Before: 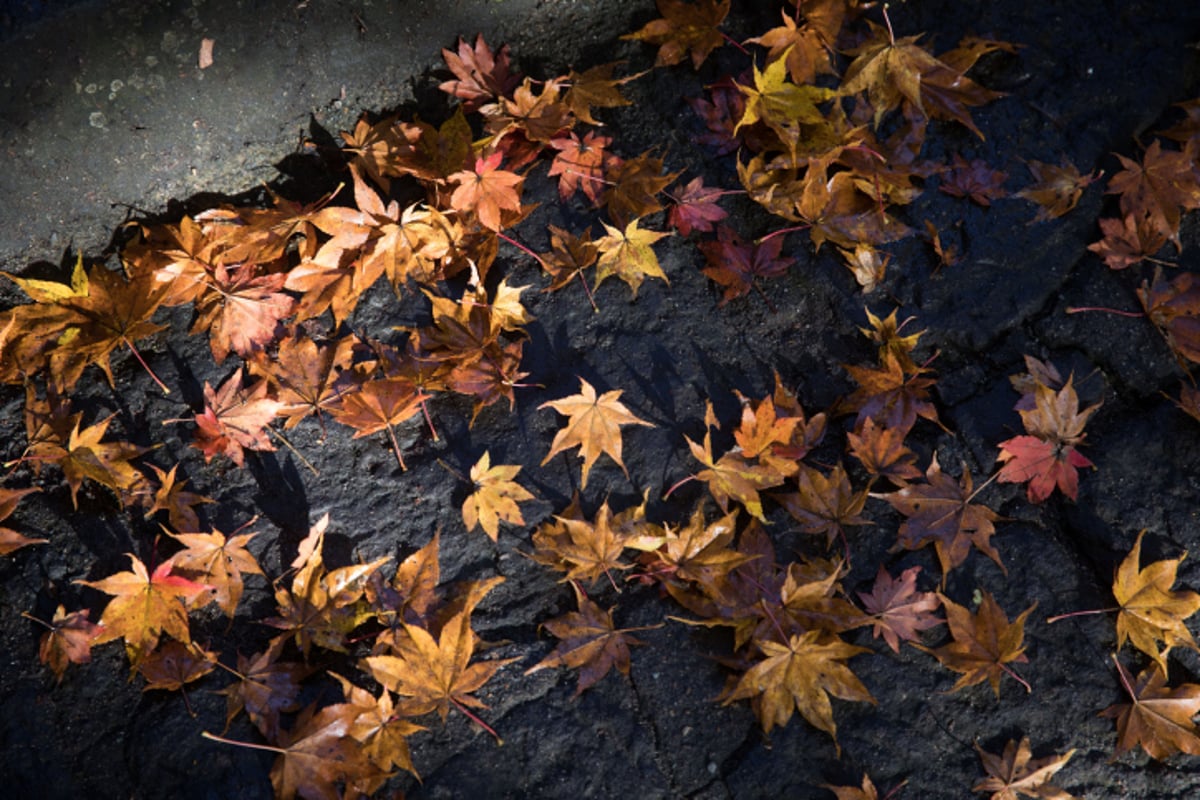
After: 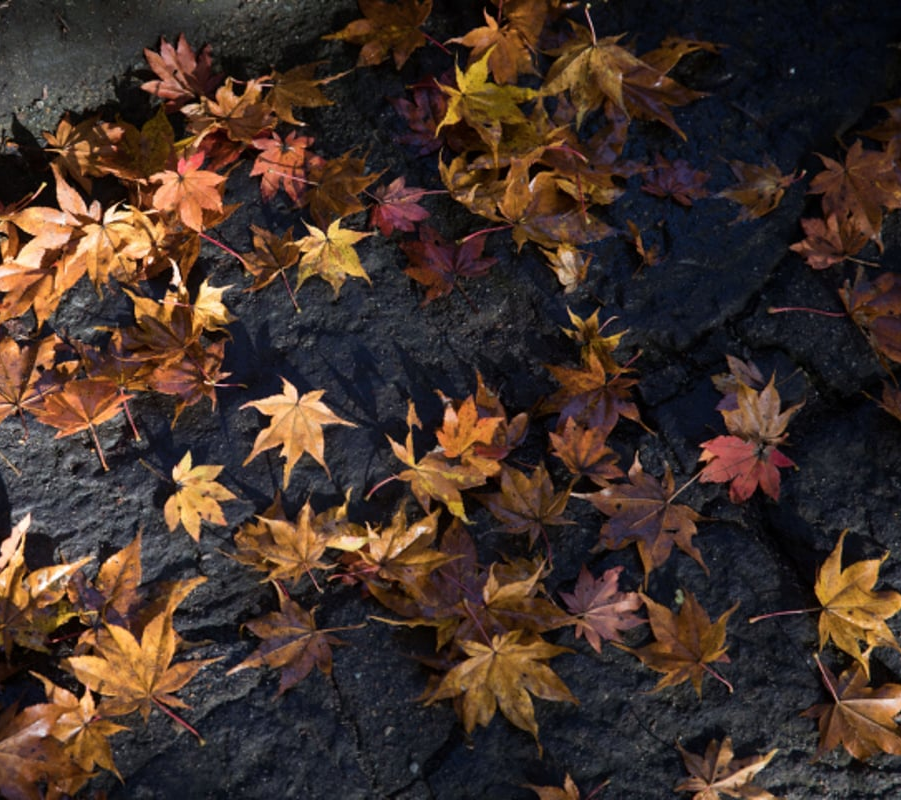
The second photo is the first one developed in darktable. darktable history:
crop and rotate: left 24.914%
